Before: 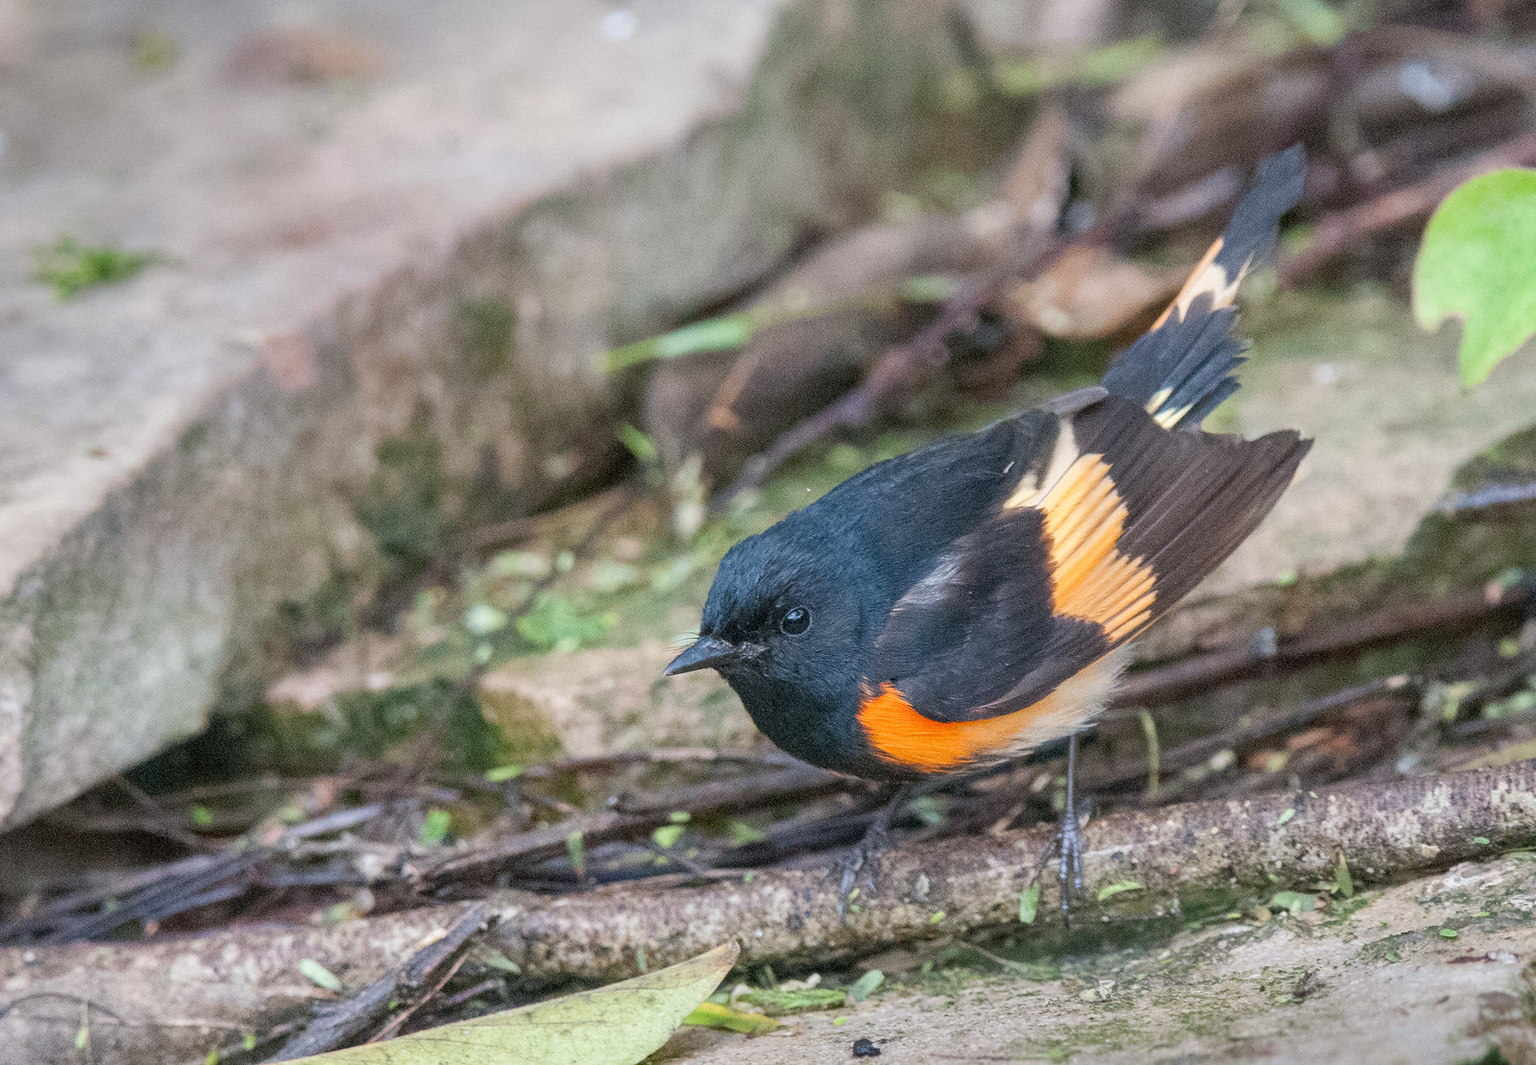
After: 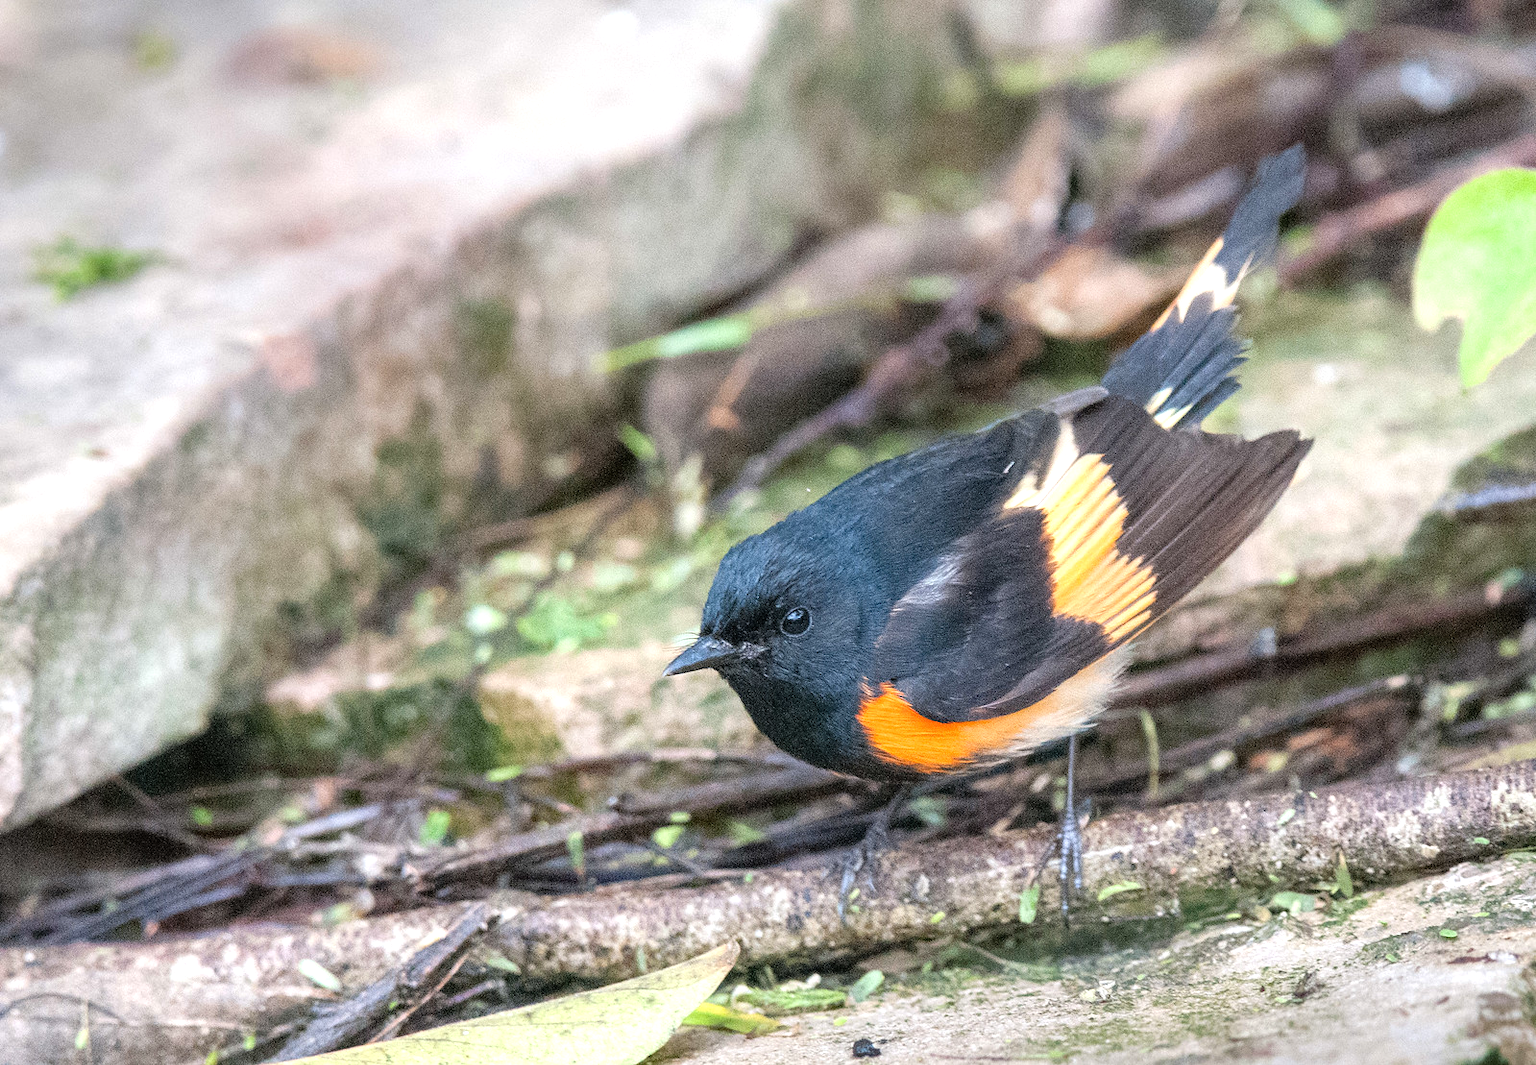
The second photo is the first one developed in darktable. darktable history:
tone equalizer: -8 EV -0.768 EV, -7 EV -0.731 EV, -6 EV -0.614 EV, -5 EV -0.378 EV, -3 EV 0.382 EV, -2 EV 0.6 EV, -1 EV 0.68 EV, +0 EV 0.756 EV, mask exposure compensation -0.485 EV
